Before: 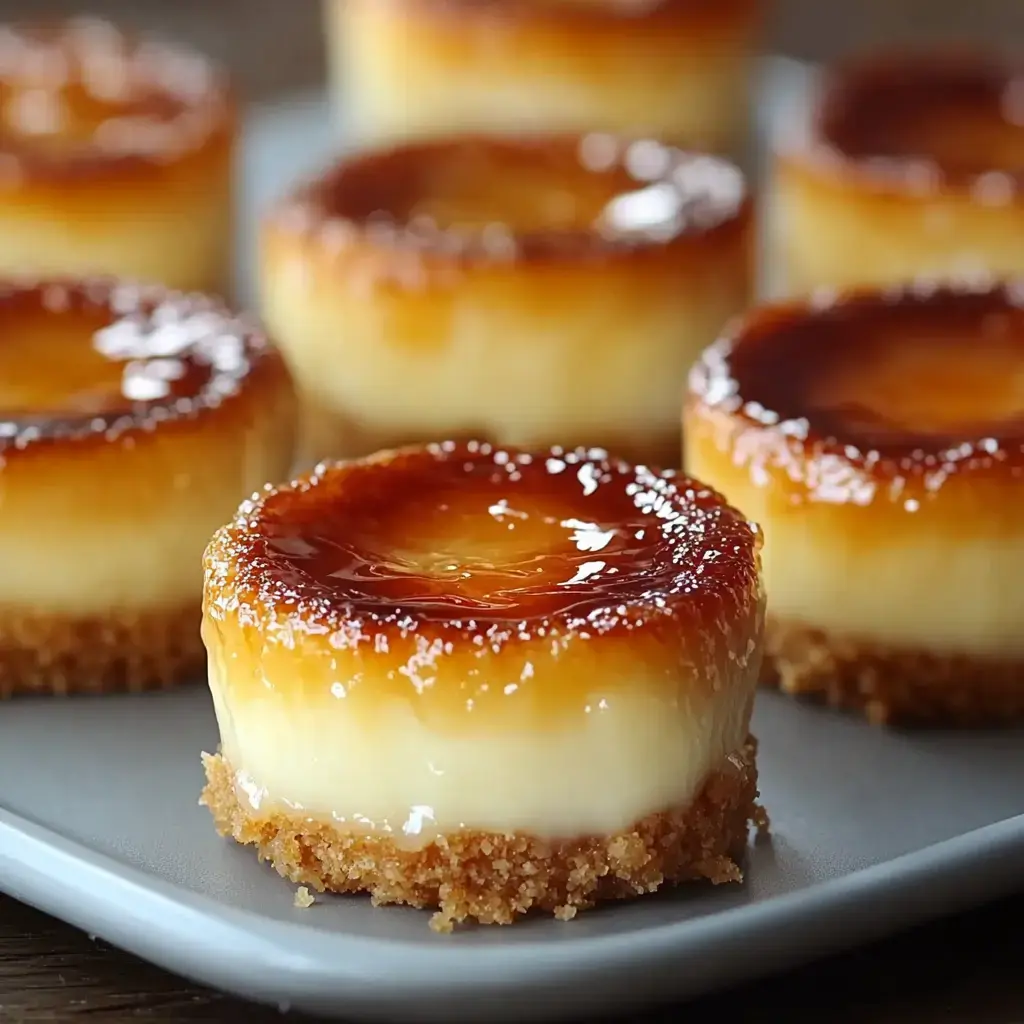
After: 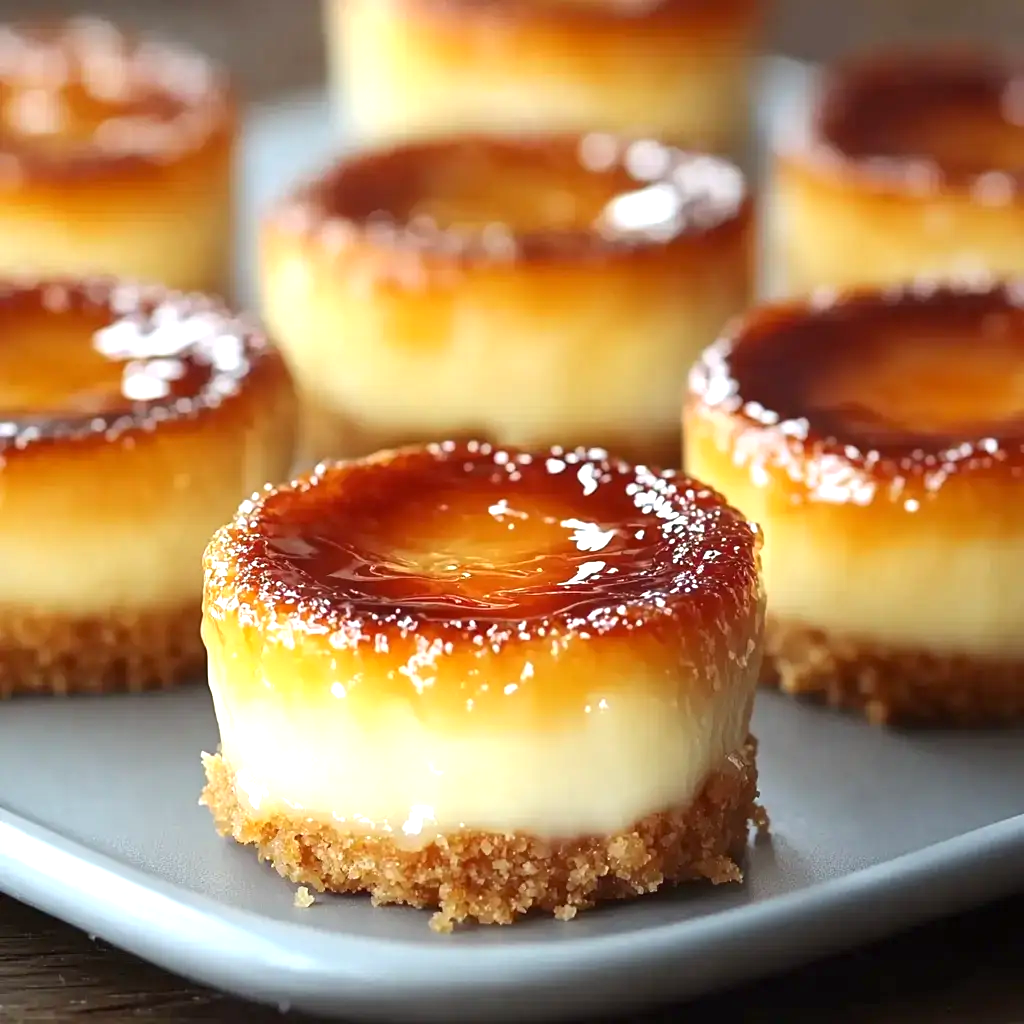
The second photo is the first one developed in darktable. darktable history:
exposure: exposure 0.669 EV, compensate highlight preservation false
tone equalizer: on, module defaults
